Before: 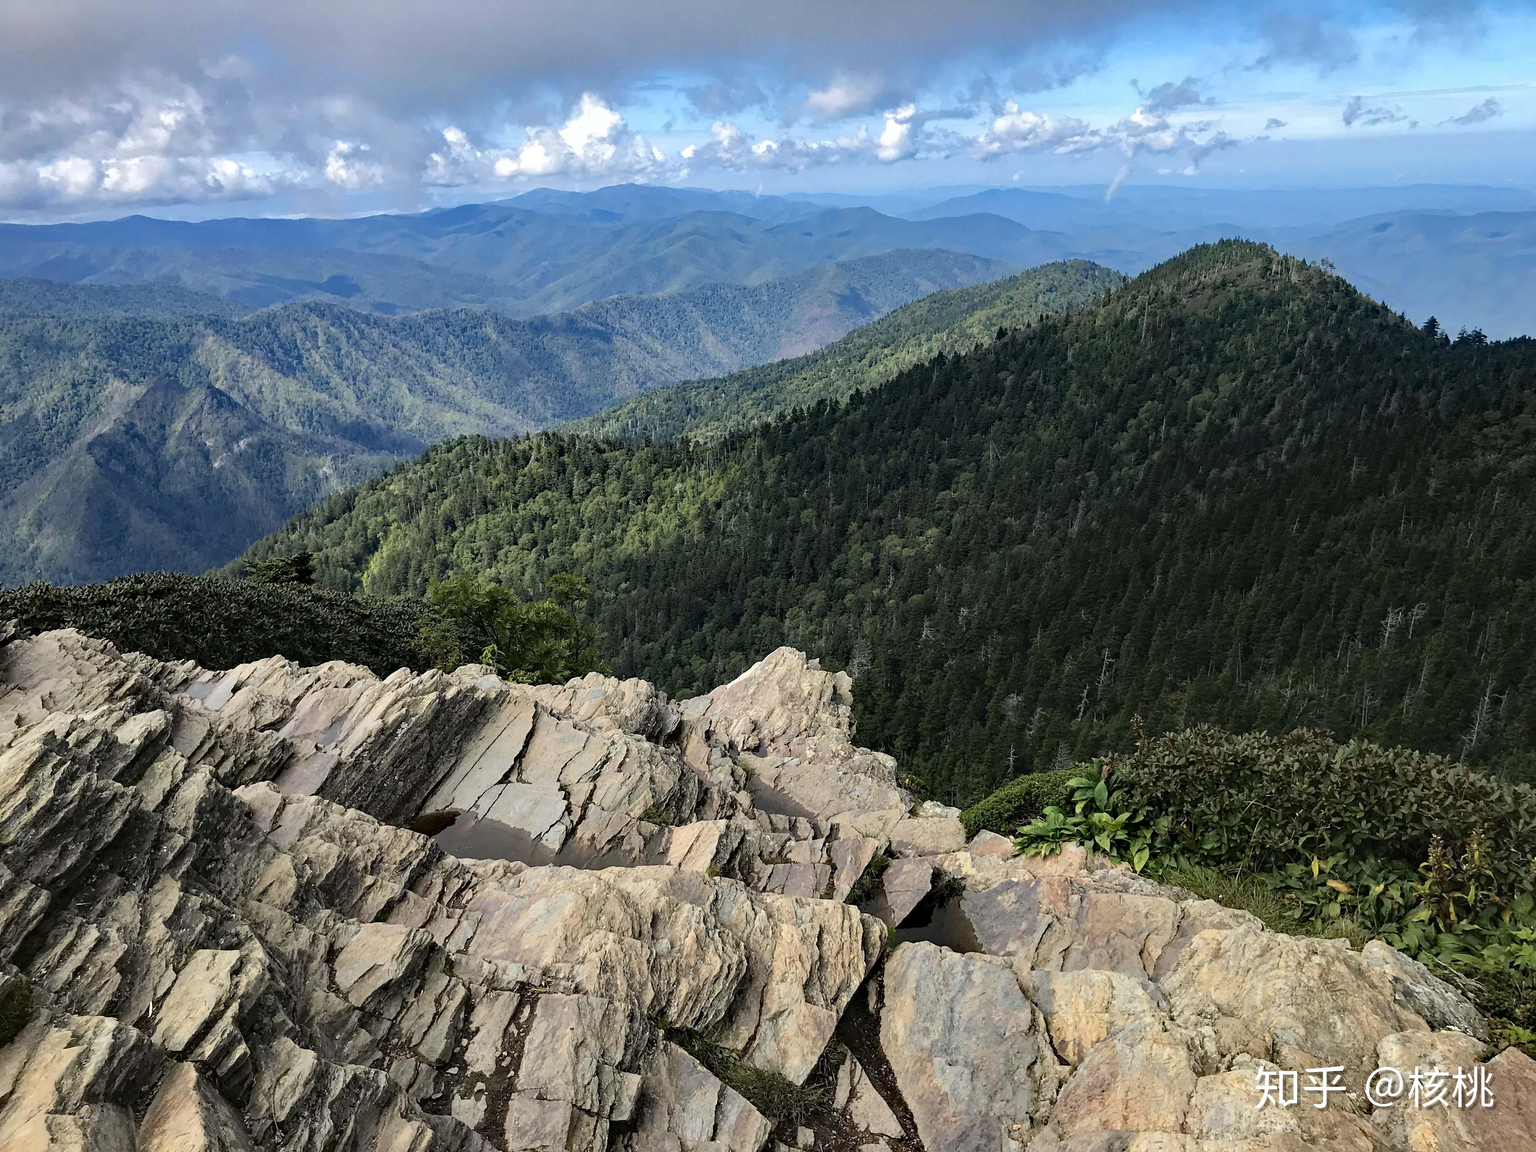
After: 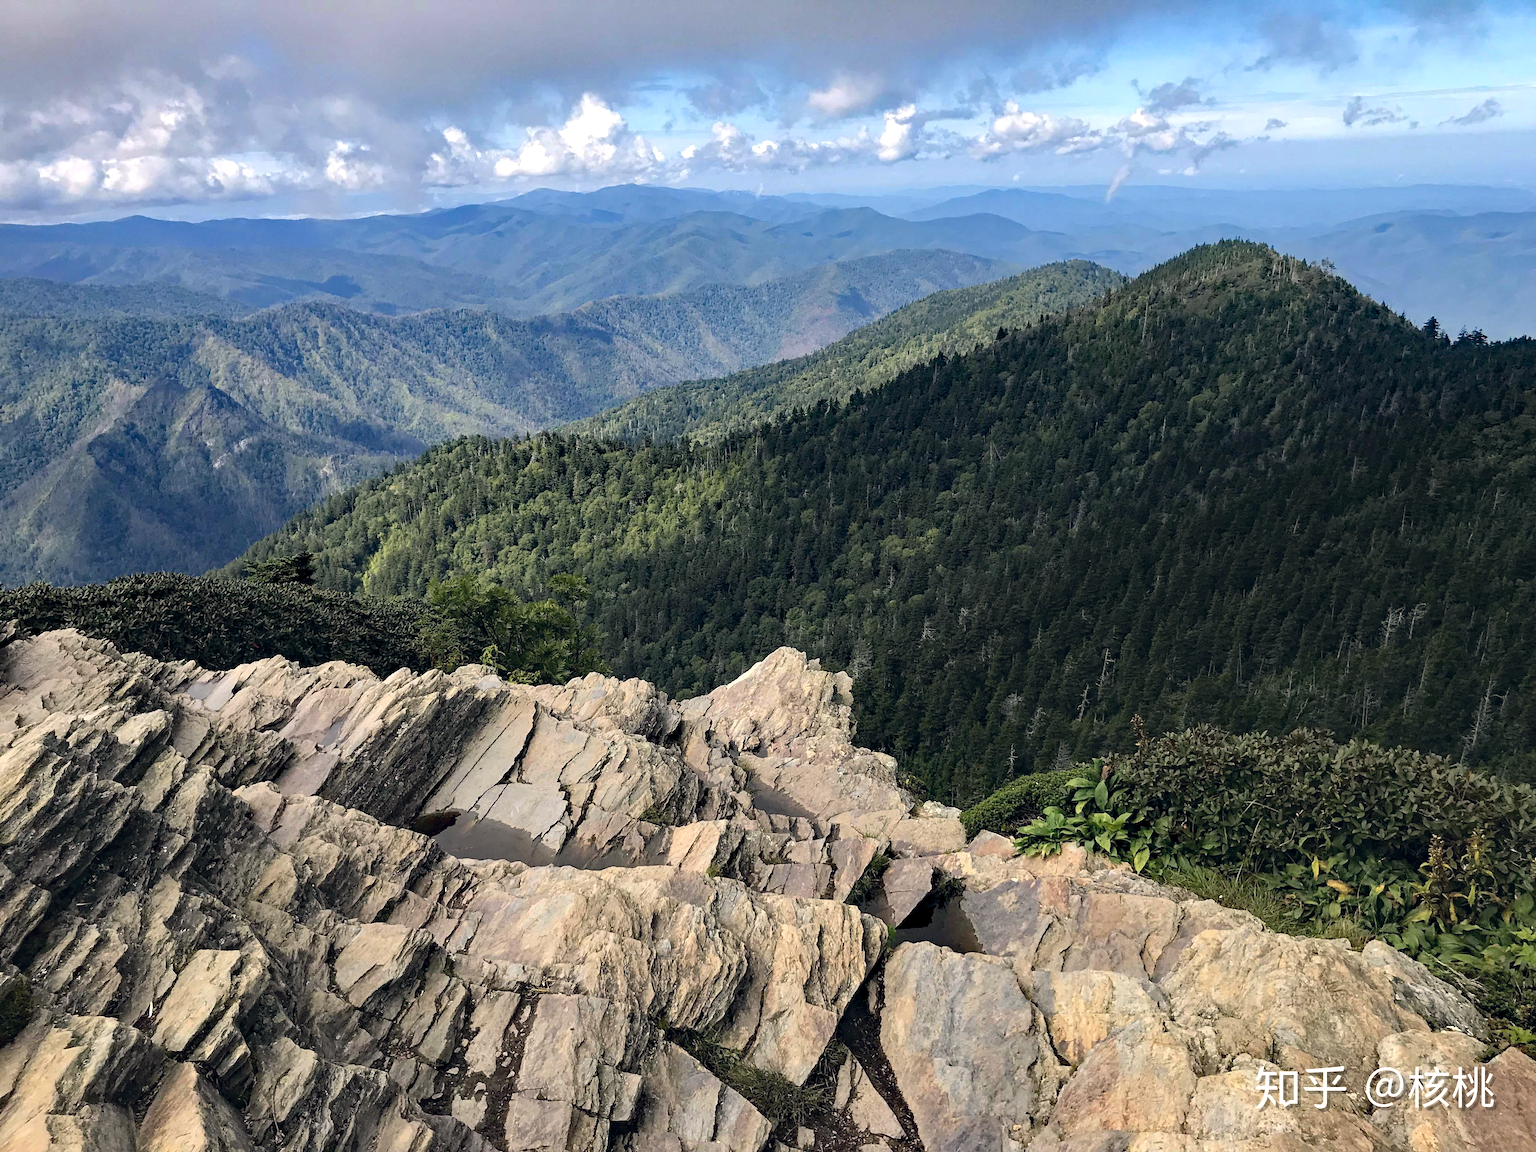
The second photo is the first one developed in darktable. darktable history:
exposure: black level correction 0.001, exposure 0.191 EV, compensate highlight preservation false
color balance rgb: shadows lift › hue 87.51°, highlights gain › chroma 1.62%, highlights gain › hue 55.1°, global offset › chroma 0.06%, global offset › hue 253.66°, linear chroma grading › global chroma 0.5%
